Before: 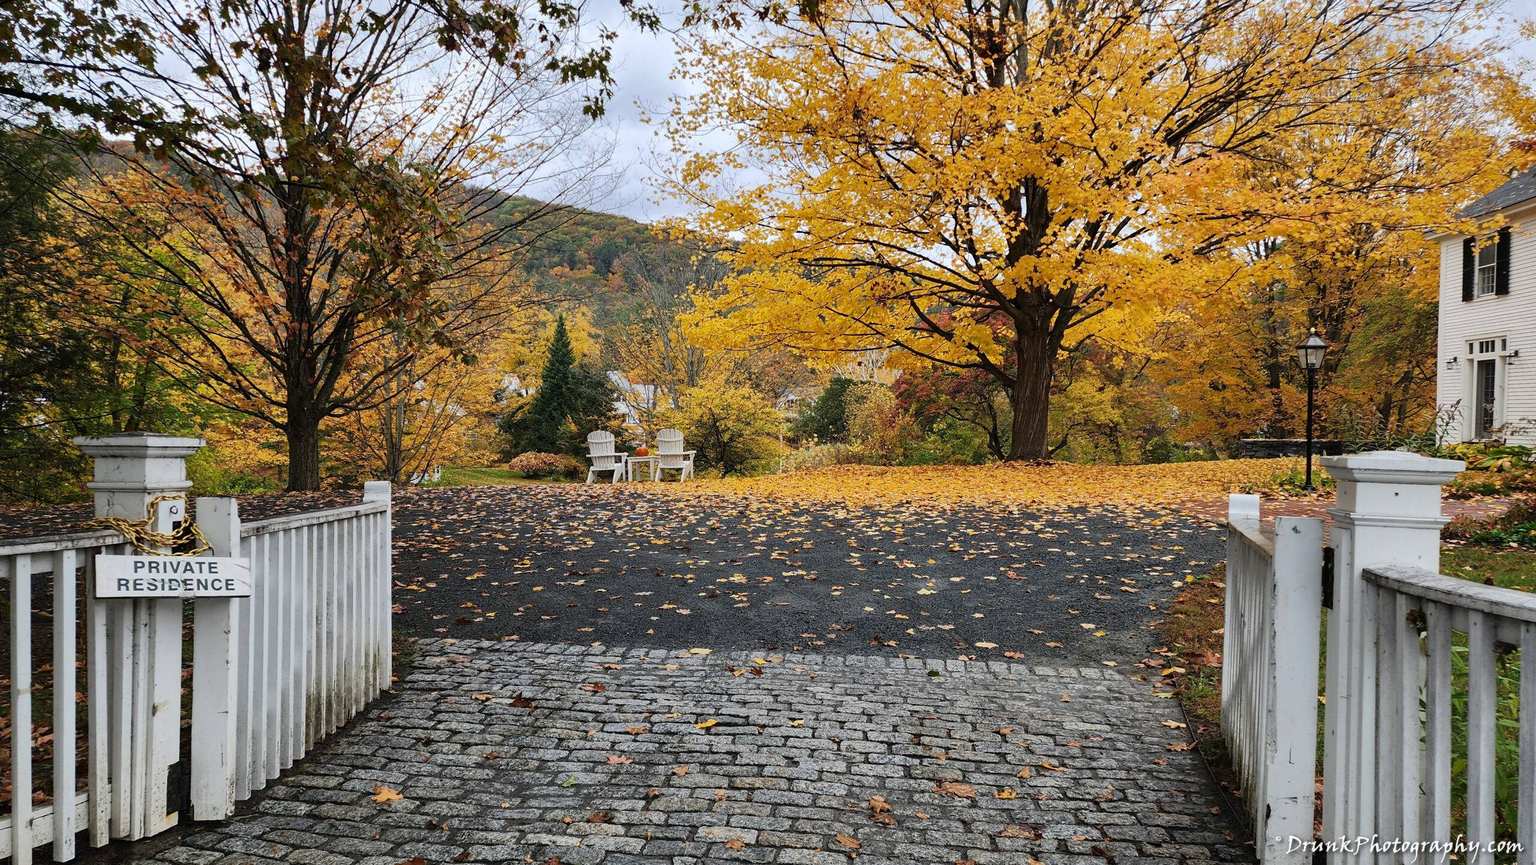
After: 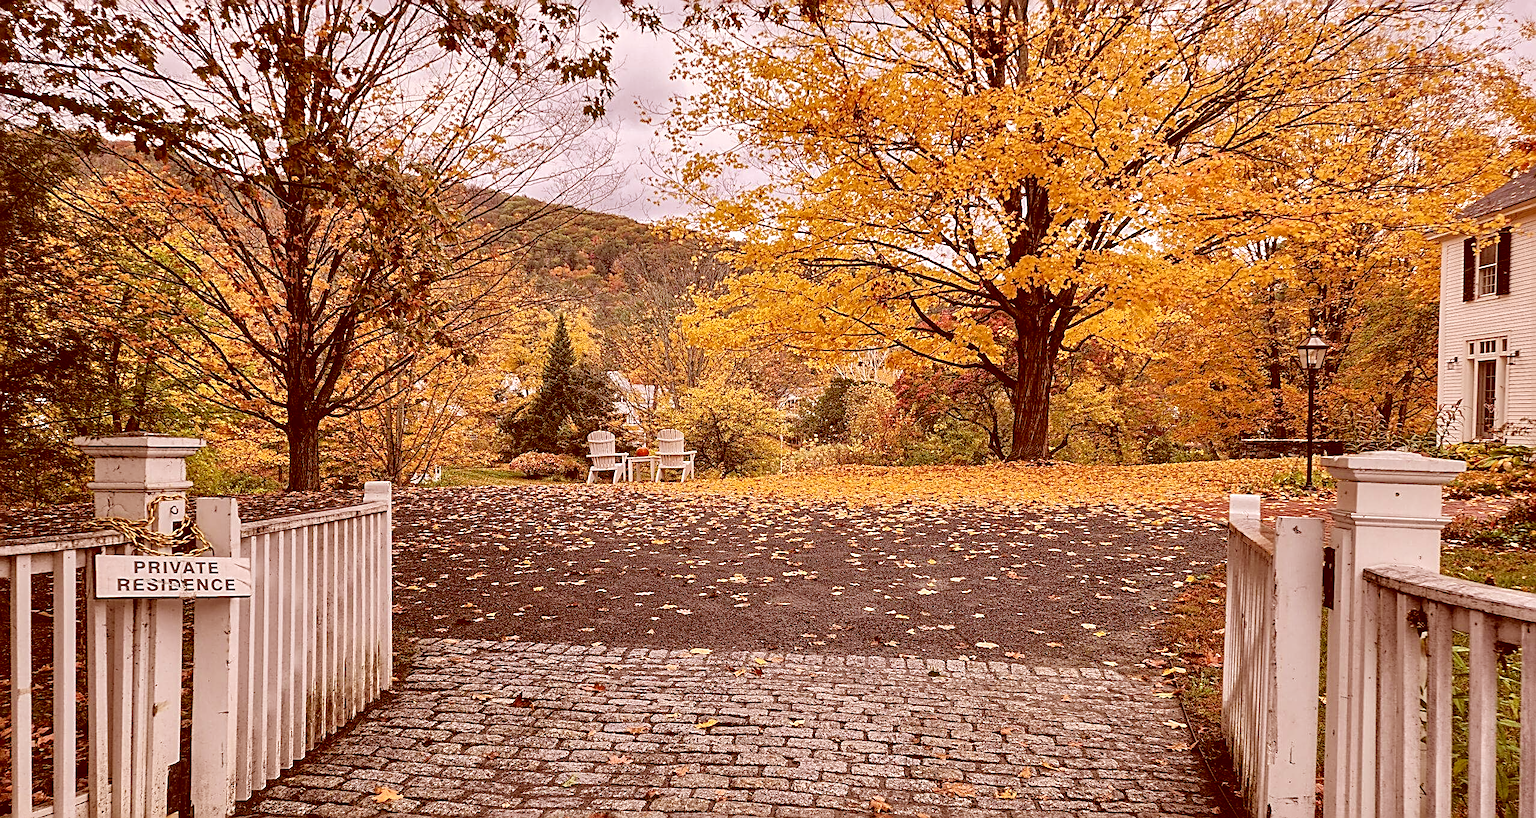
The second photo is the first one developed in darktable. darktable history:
color correction: highlights a* 9.21, highlights b* 9.08, shadows a* 39.88, shadows b* 39.69, saturation 0.824
tone equalizer: -8 EV 0.005 EV, -7 EV -0.007 EV, -6 EV 0.038 EV, -5 EV 0.029 EV, -4 EV 0.31 EV, -3 EV 0.611 EV, -2 EV 0.57 EV, -1 EV 0.198 EV, +0 EV 0.029 EV
crop and rotate: top 0.012%, bottom 5.296%
sharpen: radius 3.017, amount 0.765
local contrast: on, module defaults
contrast brightness saturation: saturation -0.024
